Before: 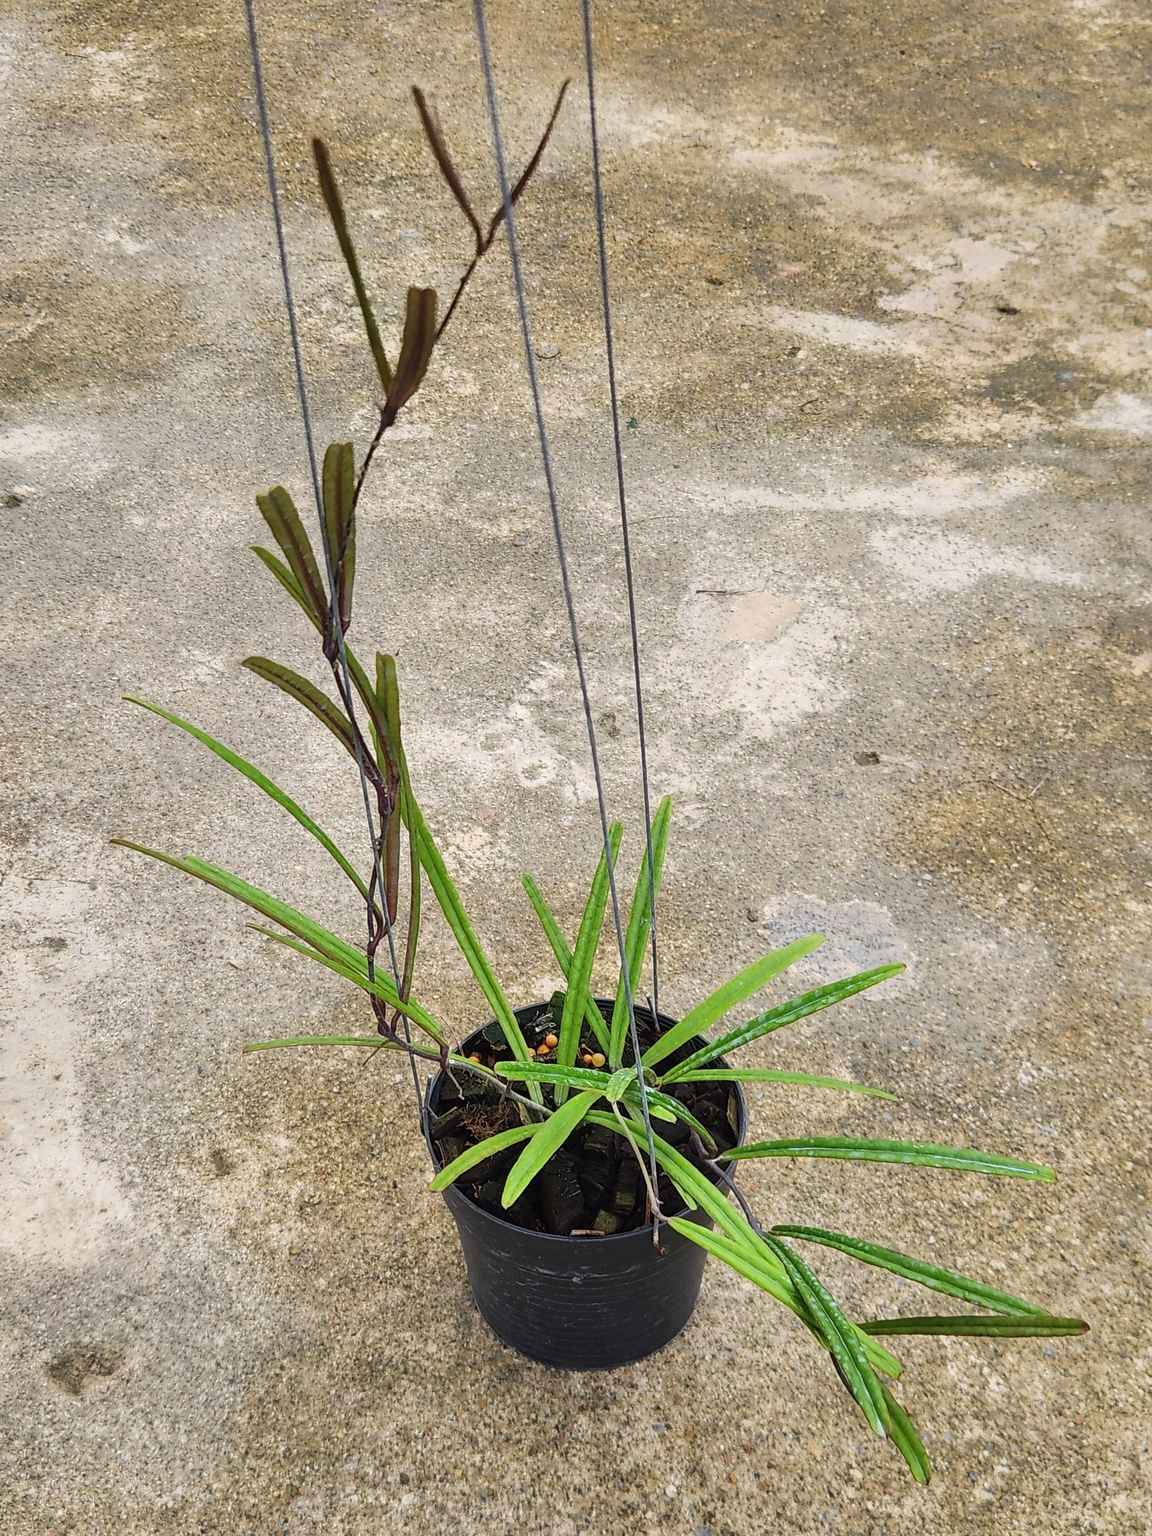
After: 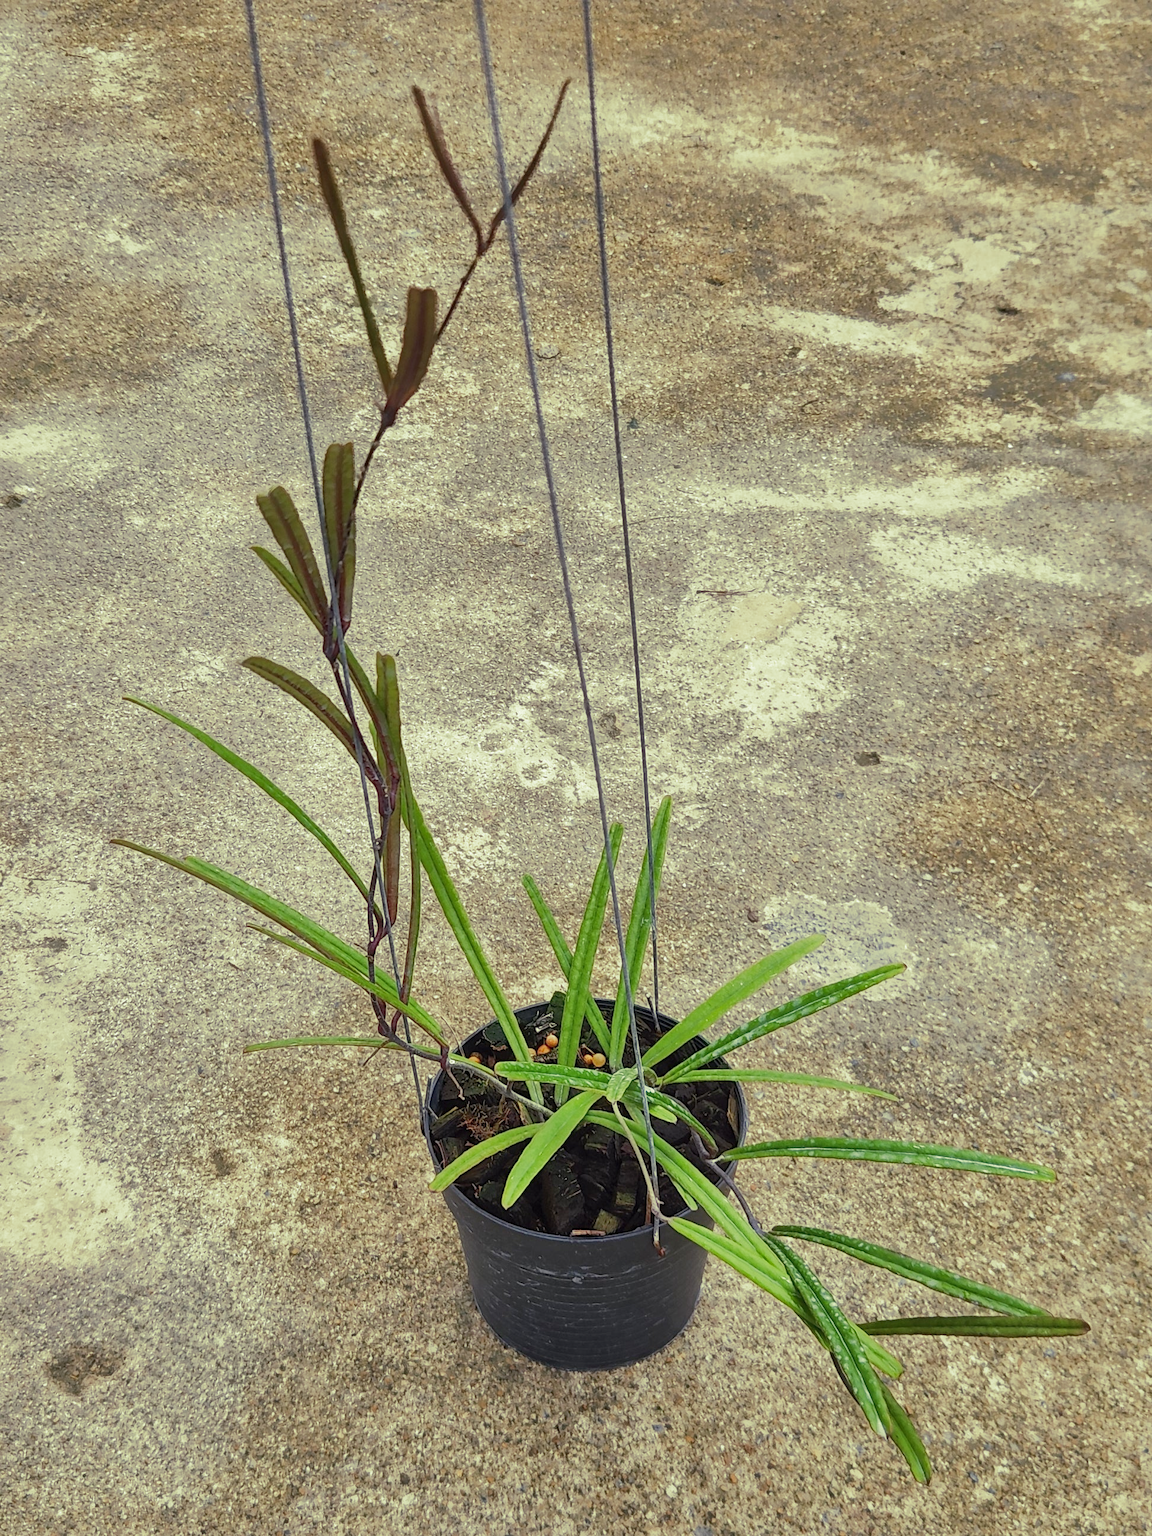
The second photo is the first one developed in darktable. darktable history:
split-toning: shadows › hue 290.82°, shadows › saturation 0.34, highlights › saturation 0.38, balance 0, compress 50%
shadows and highlights: on, module defaults
